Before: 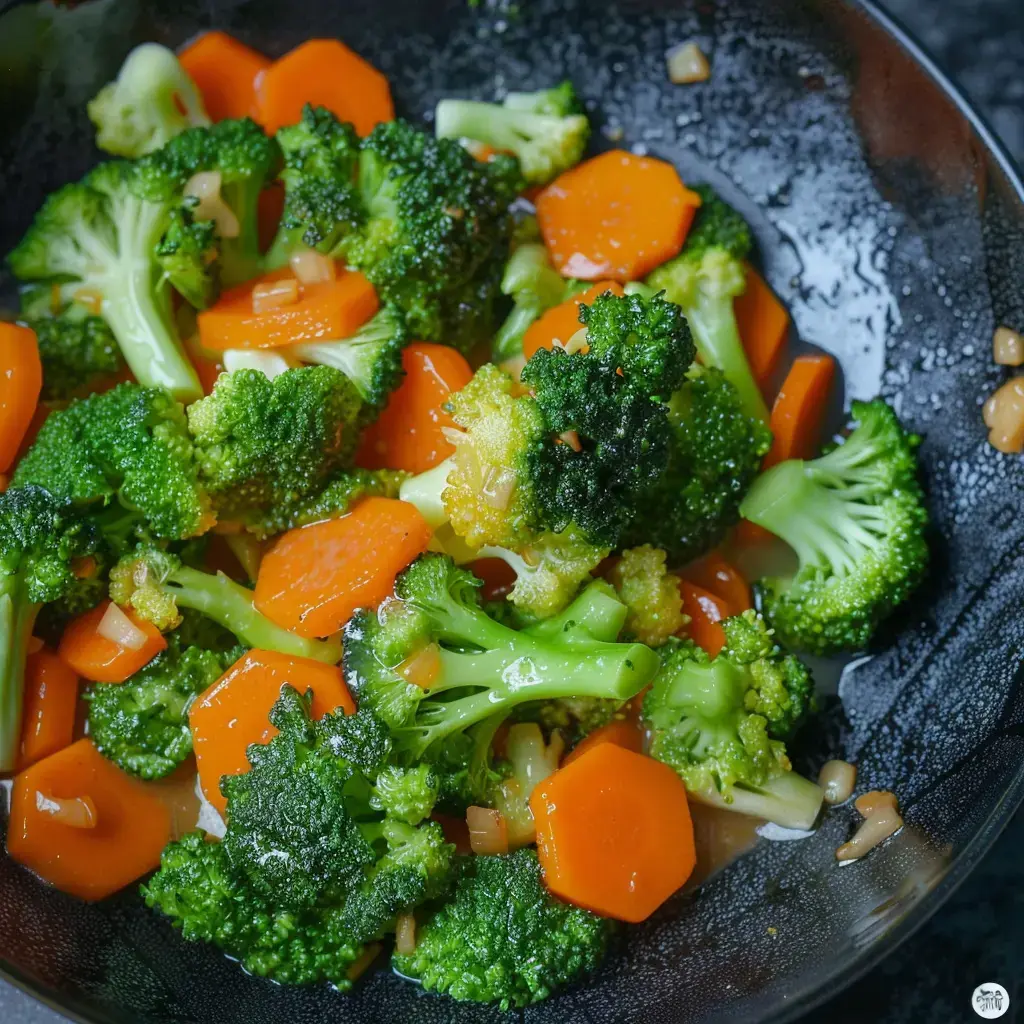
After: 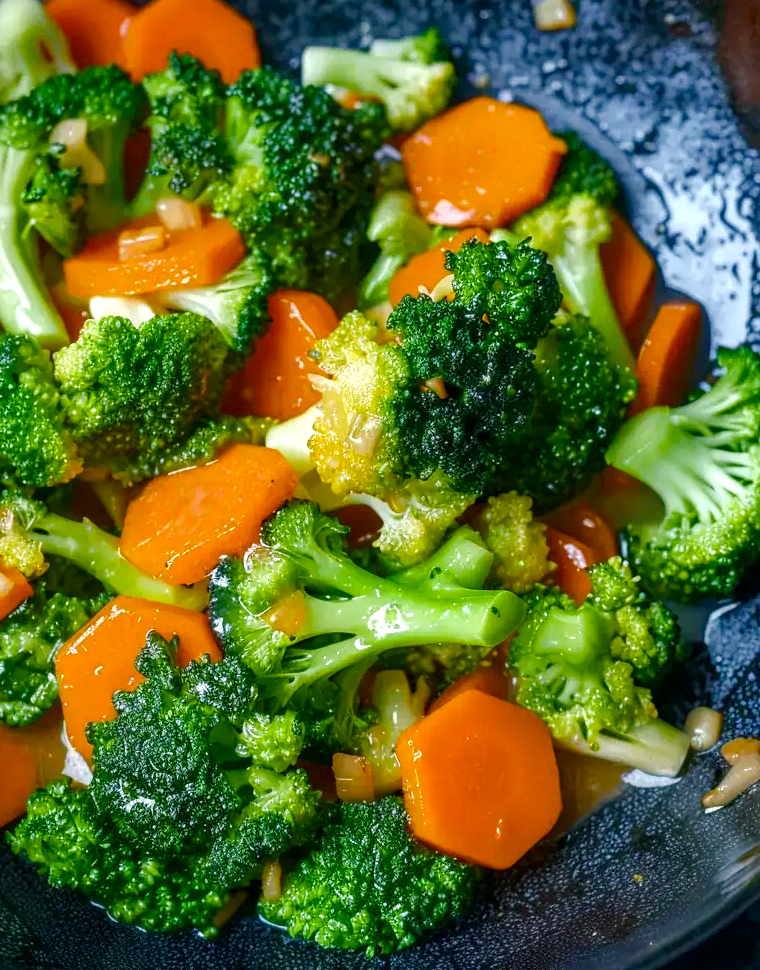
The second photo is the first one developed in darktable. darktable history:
local contrast: on, module defaults
crop and rotate: left 13.15%, top 5.251%, right 12.609%
color balance rgb: shadows lift › chroma 4.21%, shadows lift › hue 252.22°, highlights gain › chroma 1.36%, highlights gain › hue 50.24°, perceptual saturation grading › mid-tones 6.33%, perceptual saturation grading › shadows 72.44%, perceptual brilliance grading › highlights 11.59%, contrast 5.05%
